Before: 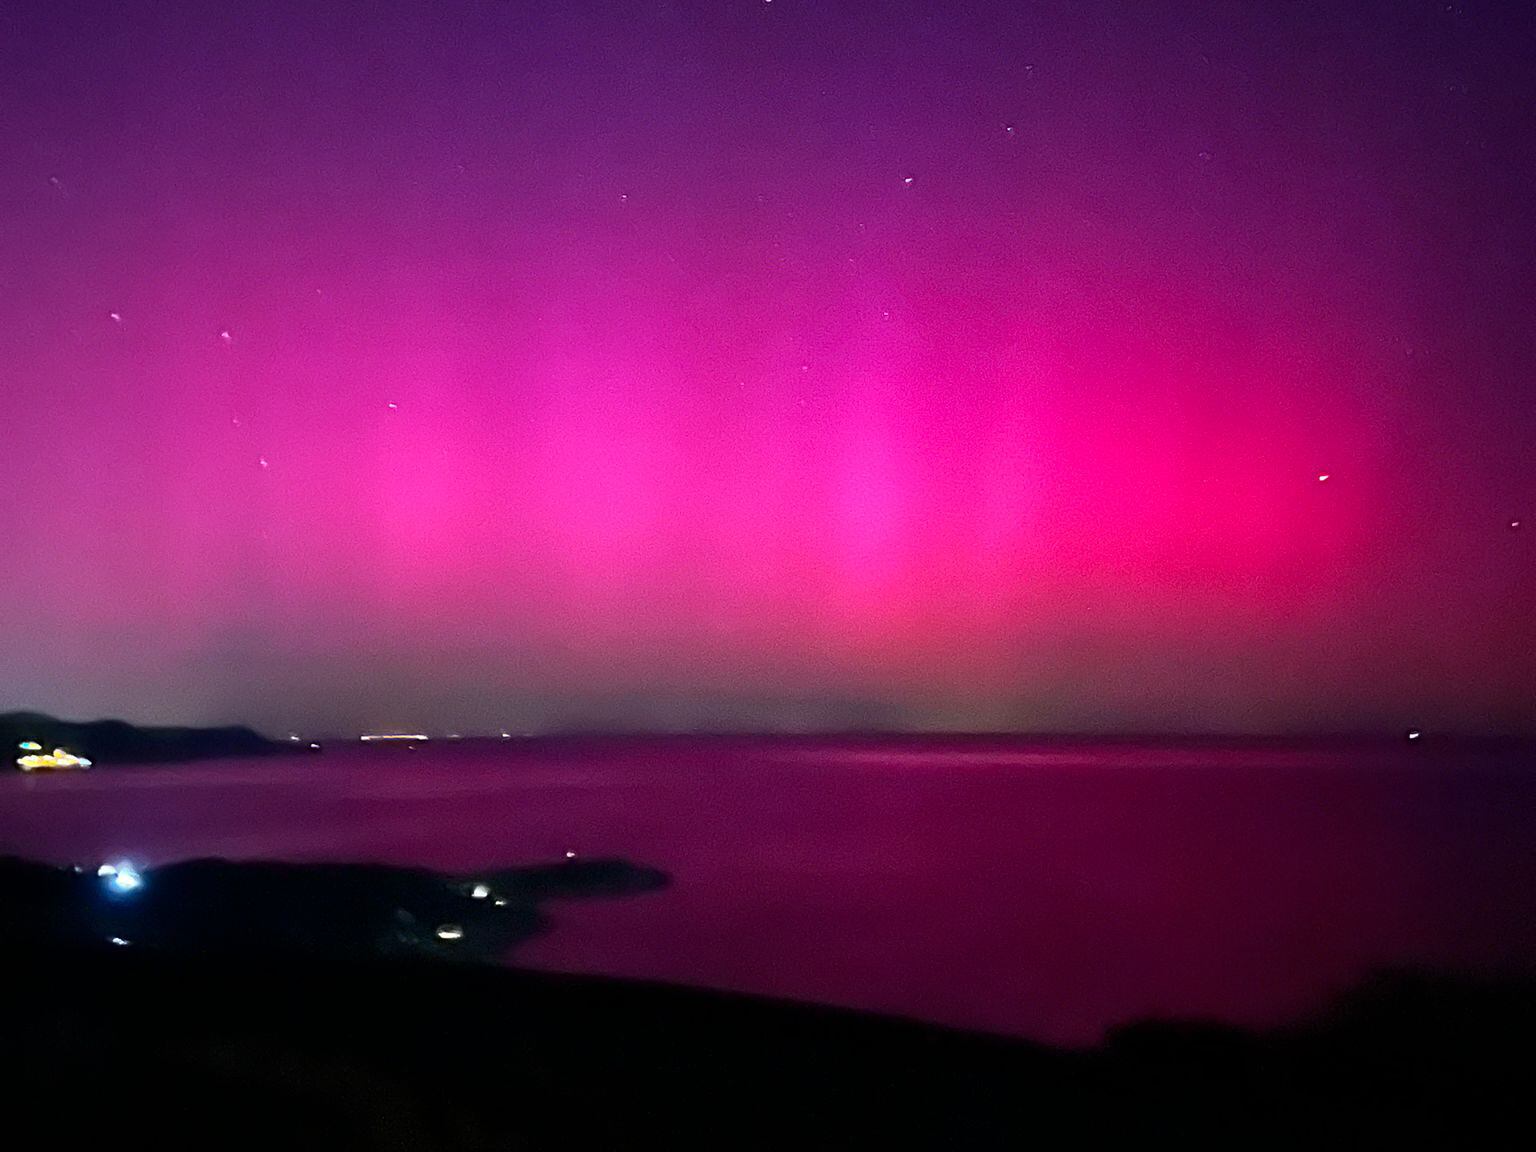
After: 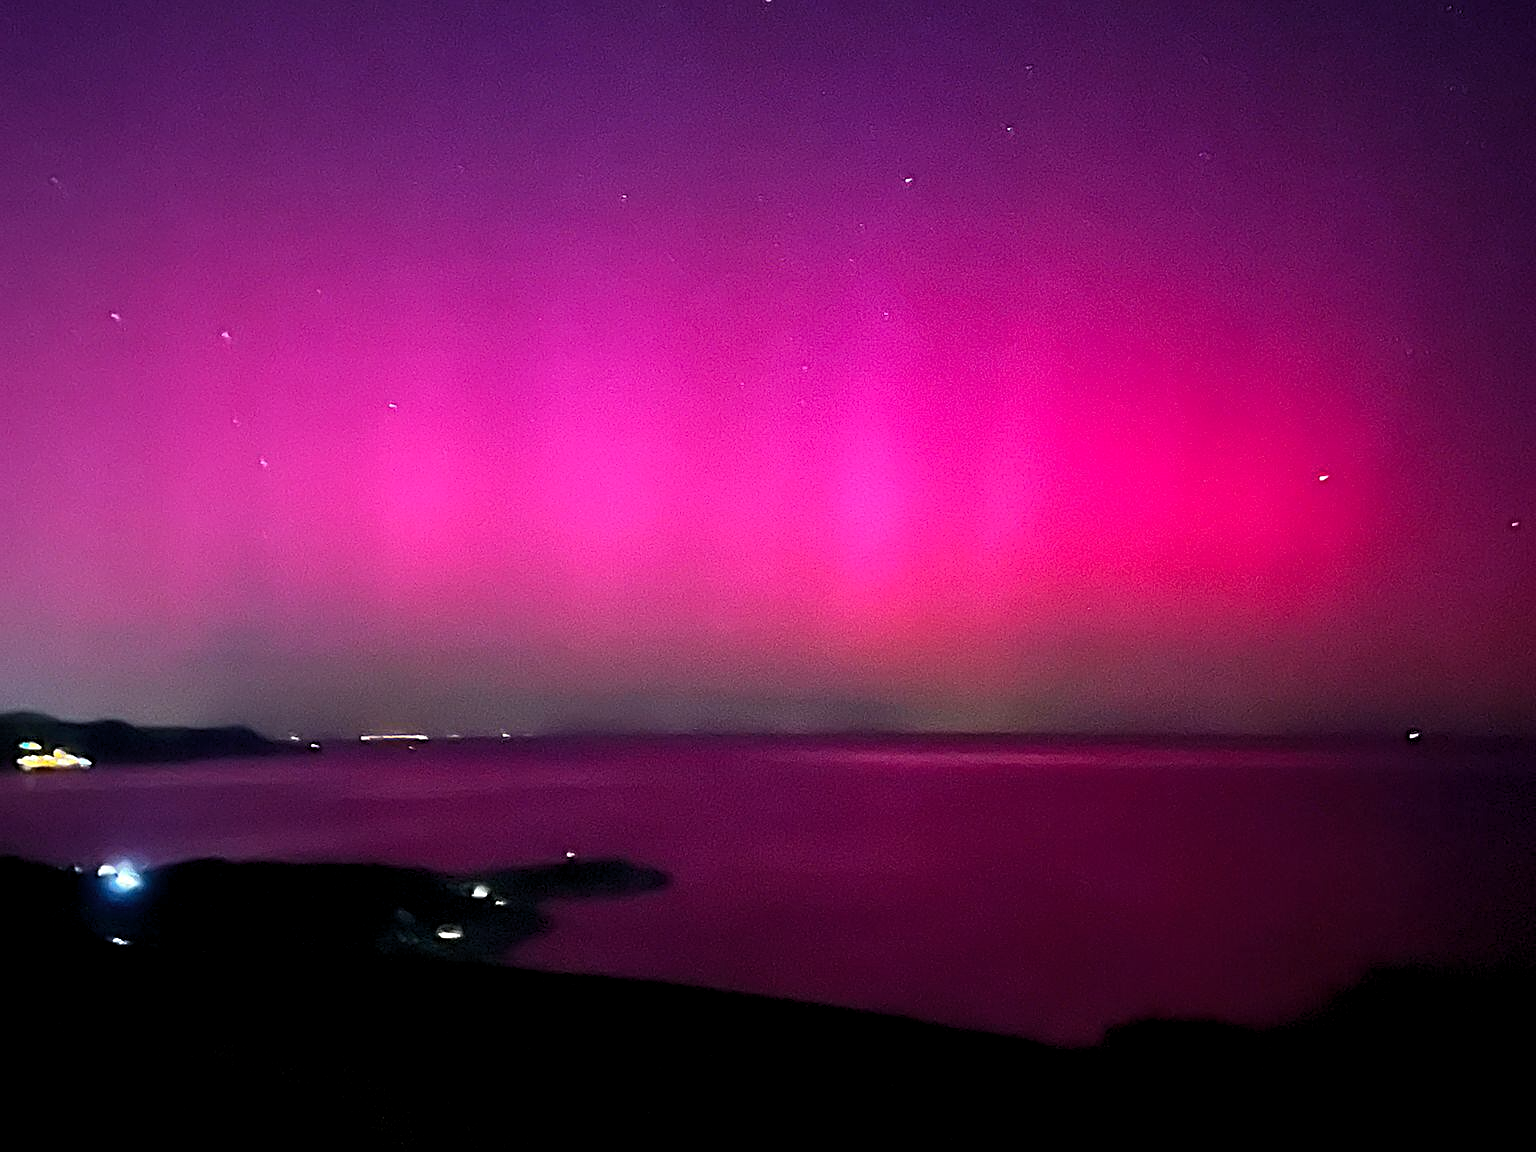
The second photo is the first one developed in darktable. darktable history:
levels: levels [0.016, 0.5, 0.996]
sharpen: on, module defaults
